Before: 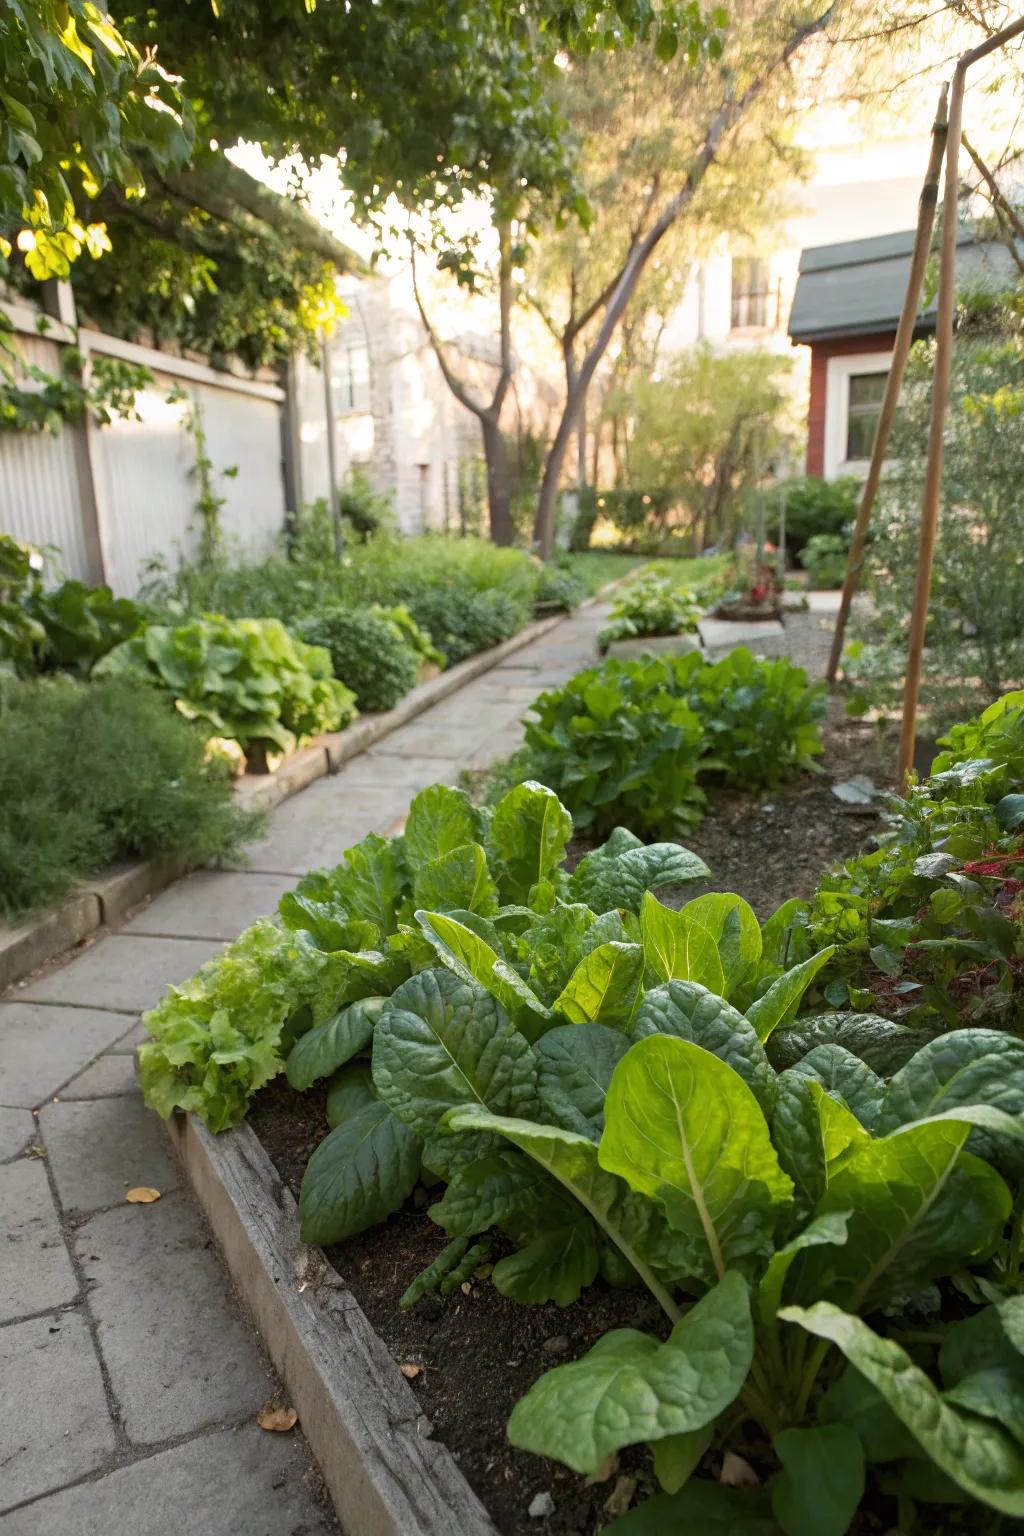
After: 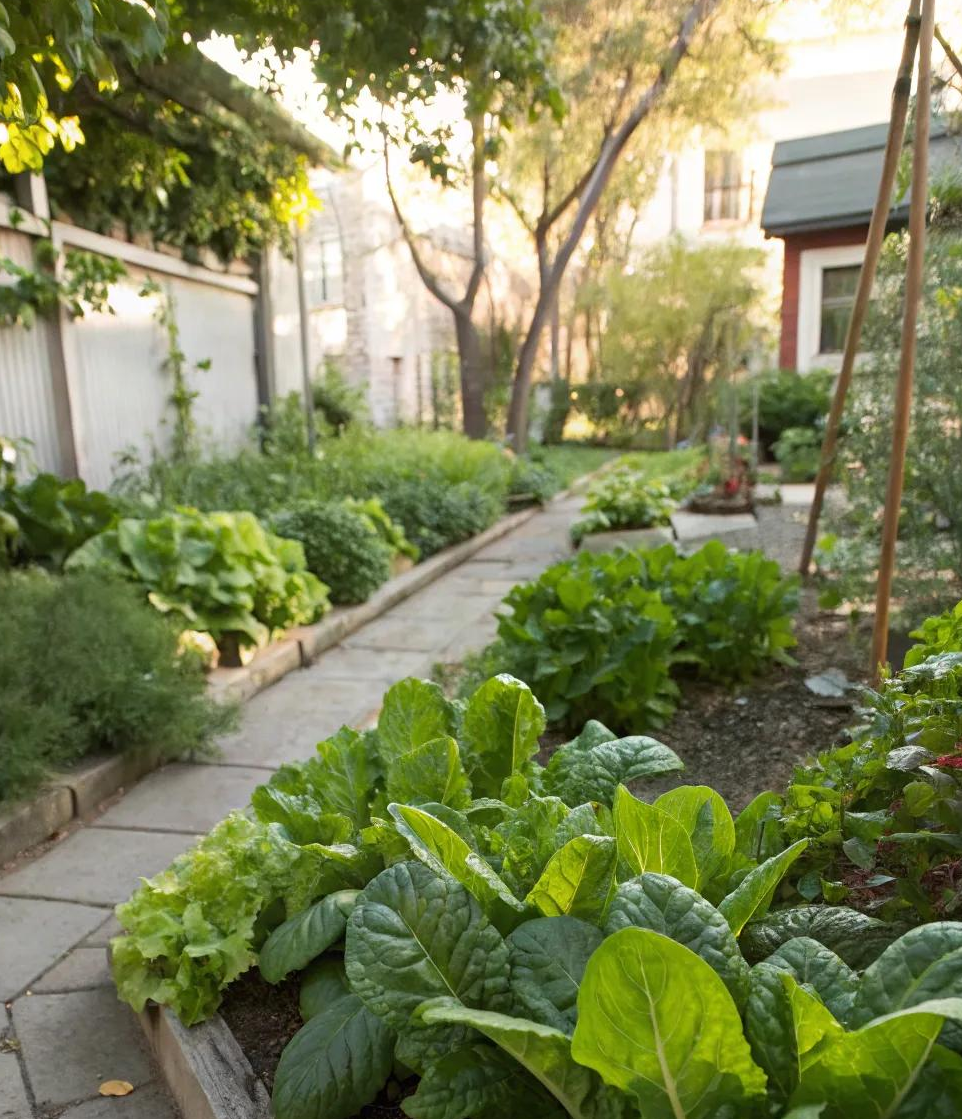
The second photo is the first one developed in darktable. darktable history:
crop: left 2.644%, top 6.989%, right 3.335%, bottom 20.129%
